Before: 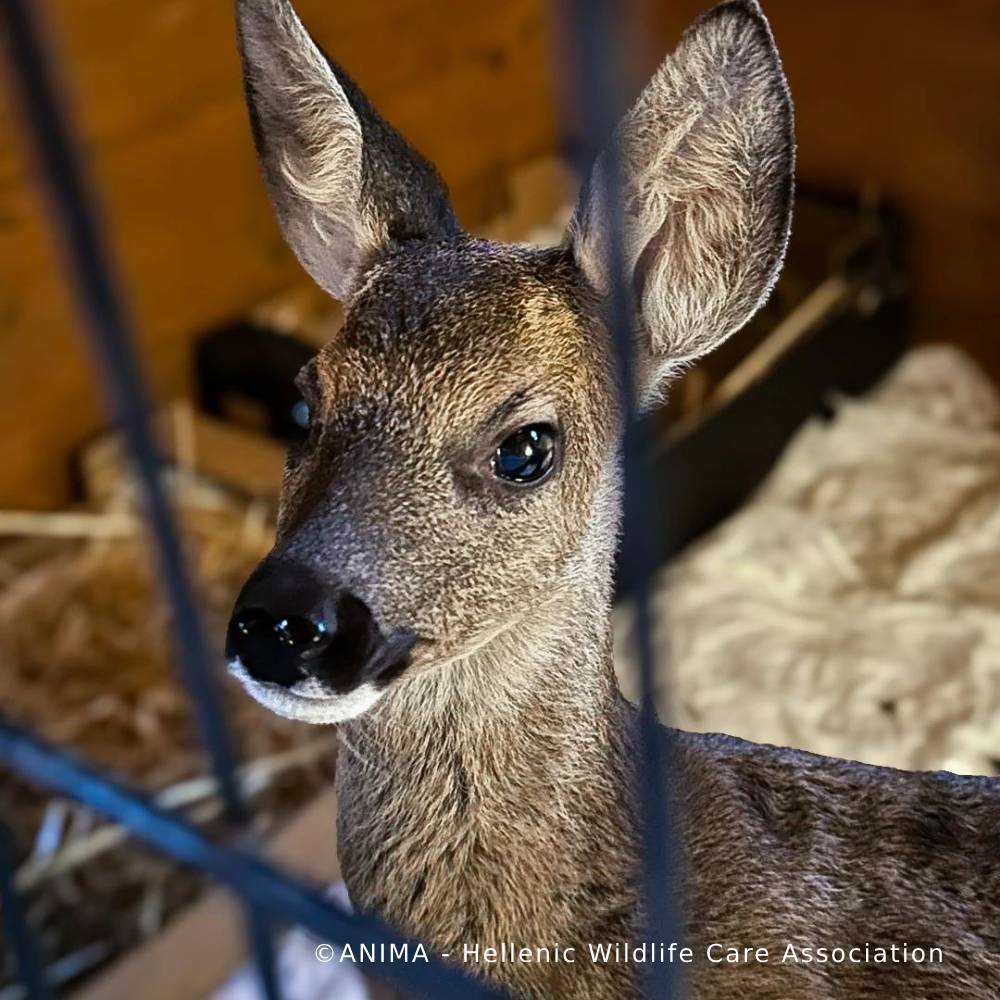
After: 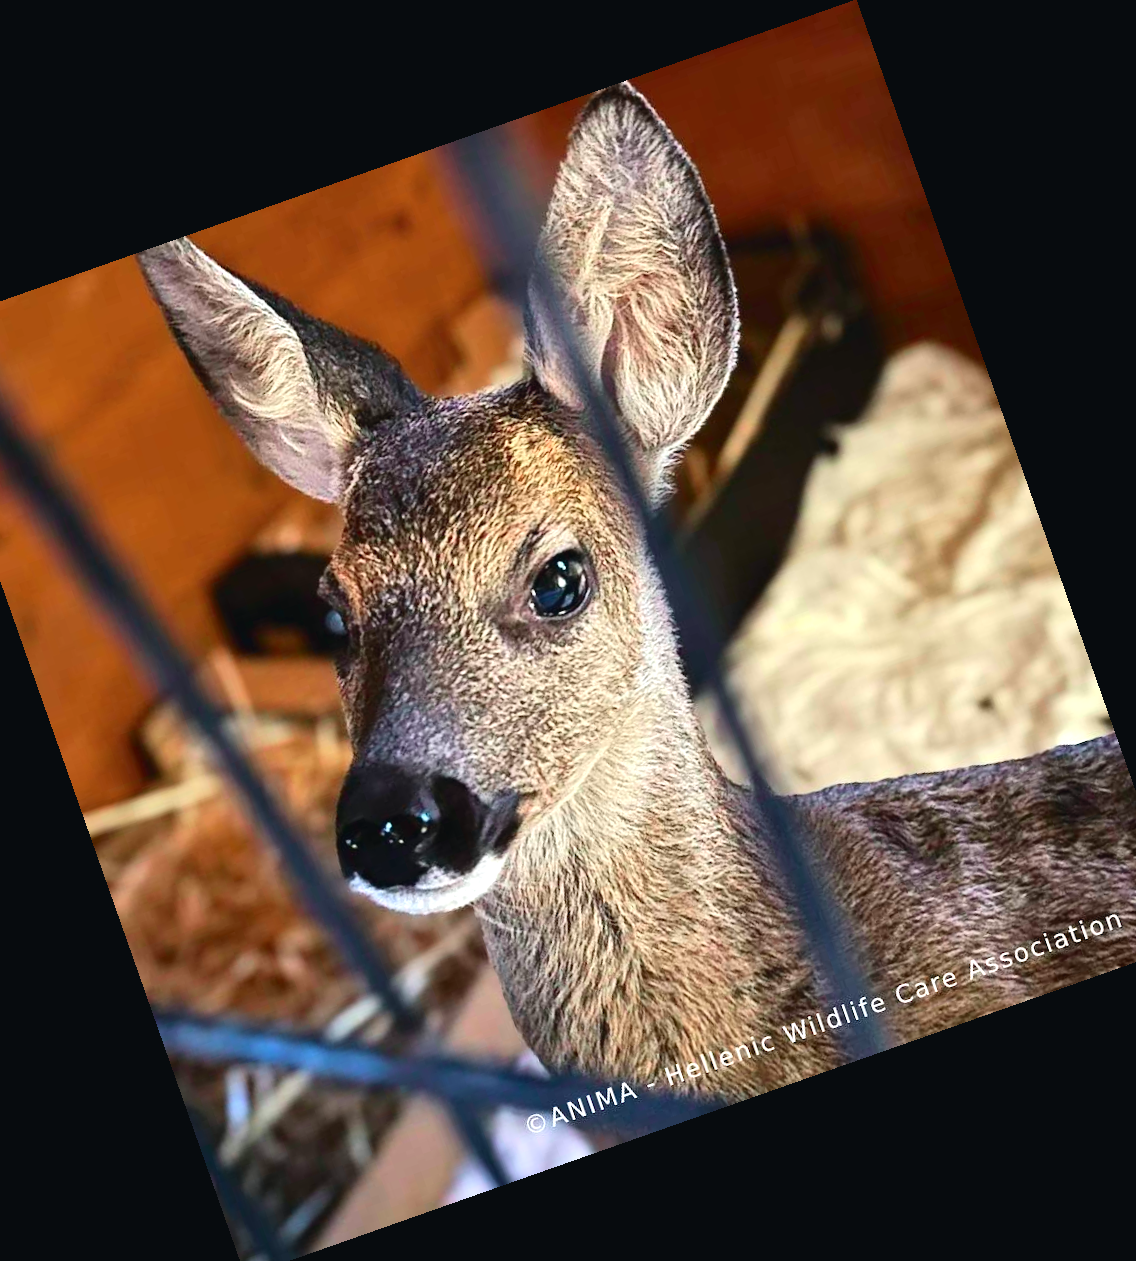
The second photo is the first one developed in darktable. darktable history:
crop and rotate: angle 19.43°, left 6.812%, right 4.125%, bottom 1.087%
exposure: black level correction 0, exposure 0.7 EV, compensate exposure bias true, compensate highlight preservation false
tone curve: curves: ch0 [(0, 0.025) (0.15, 0.143) (0.452, 0.486) (0.751, 0.788) (1, 0.961)]; ch1 [(0, 0) (0.43, 0.408) (0.476, 0.469) (0.497, 0.494) (0.546, 0.571) (0.566, 0.607) (0.62, 0.657) (1, 1)]; ch2 [(0, 0) (0.386, 0.397) (0.505, 0.498) (0.547, 0.546) (0.579, 0.58) (1, 1)], color space Lab, independent channels, preserve colors none
